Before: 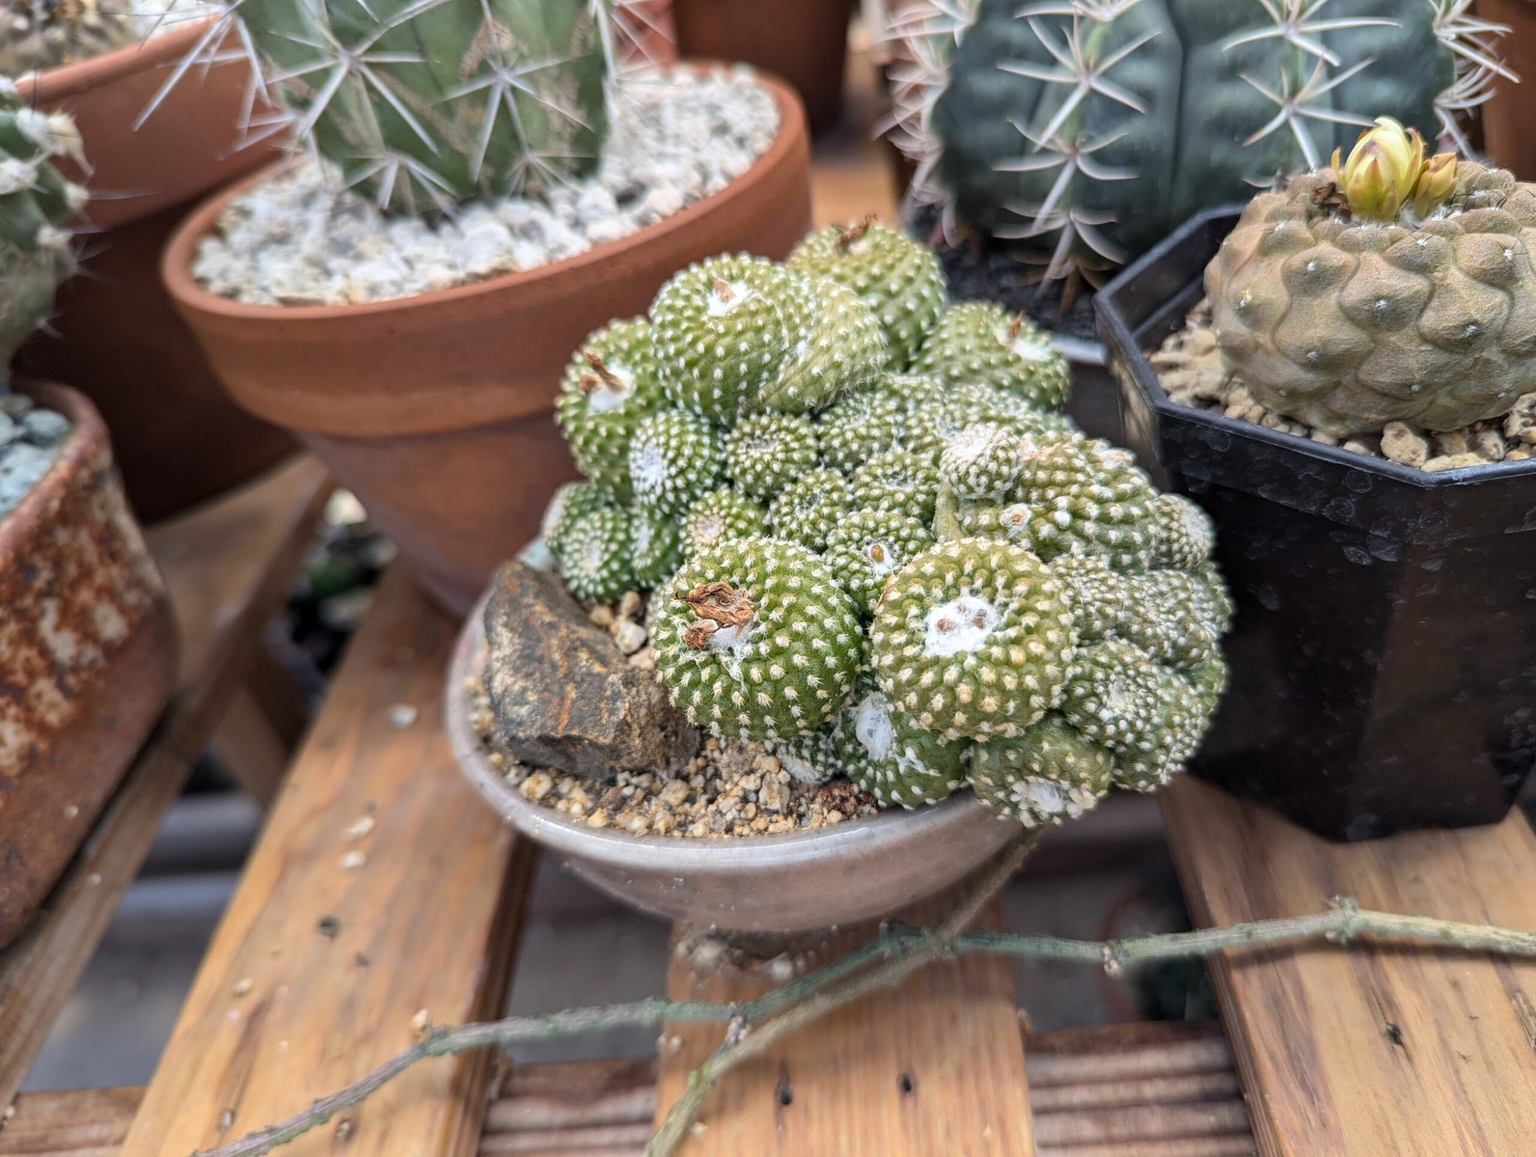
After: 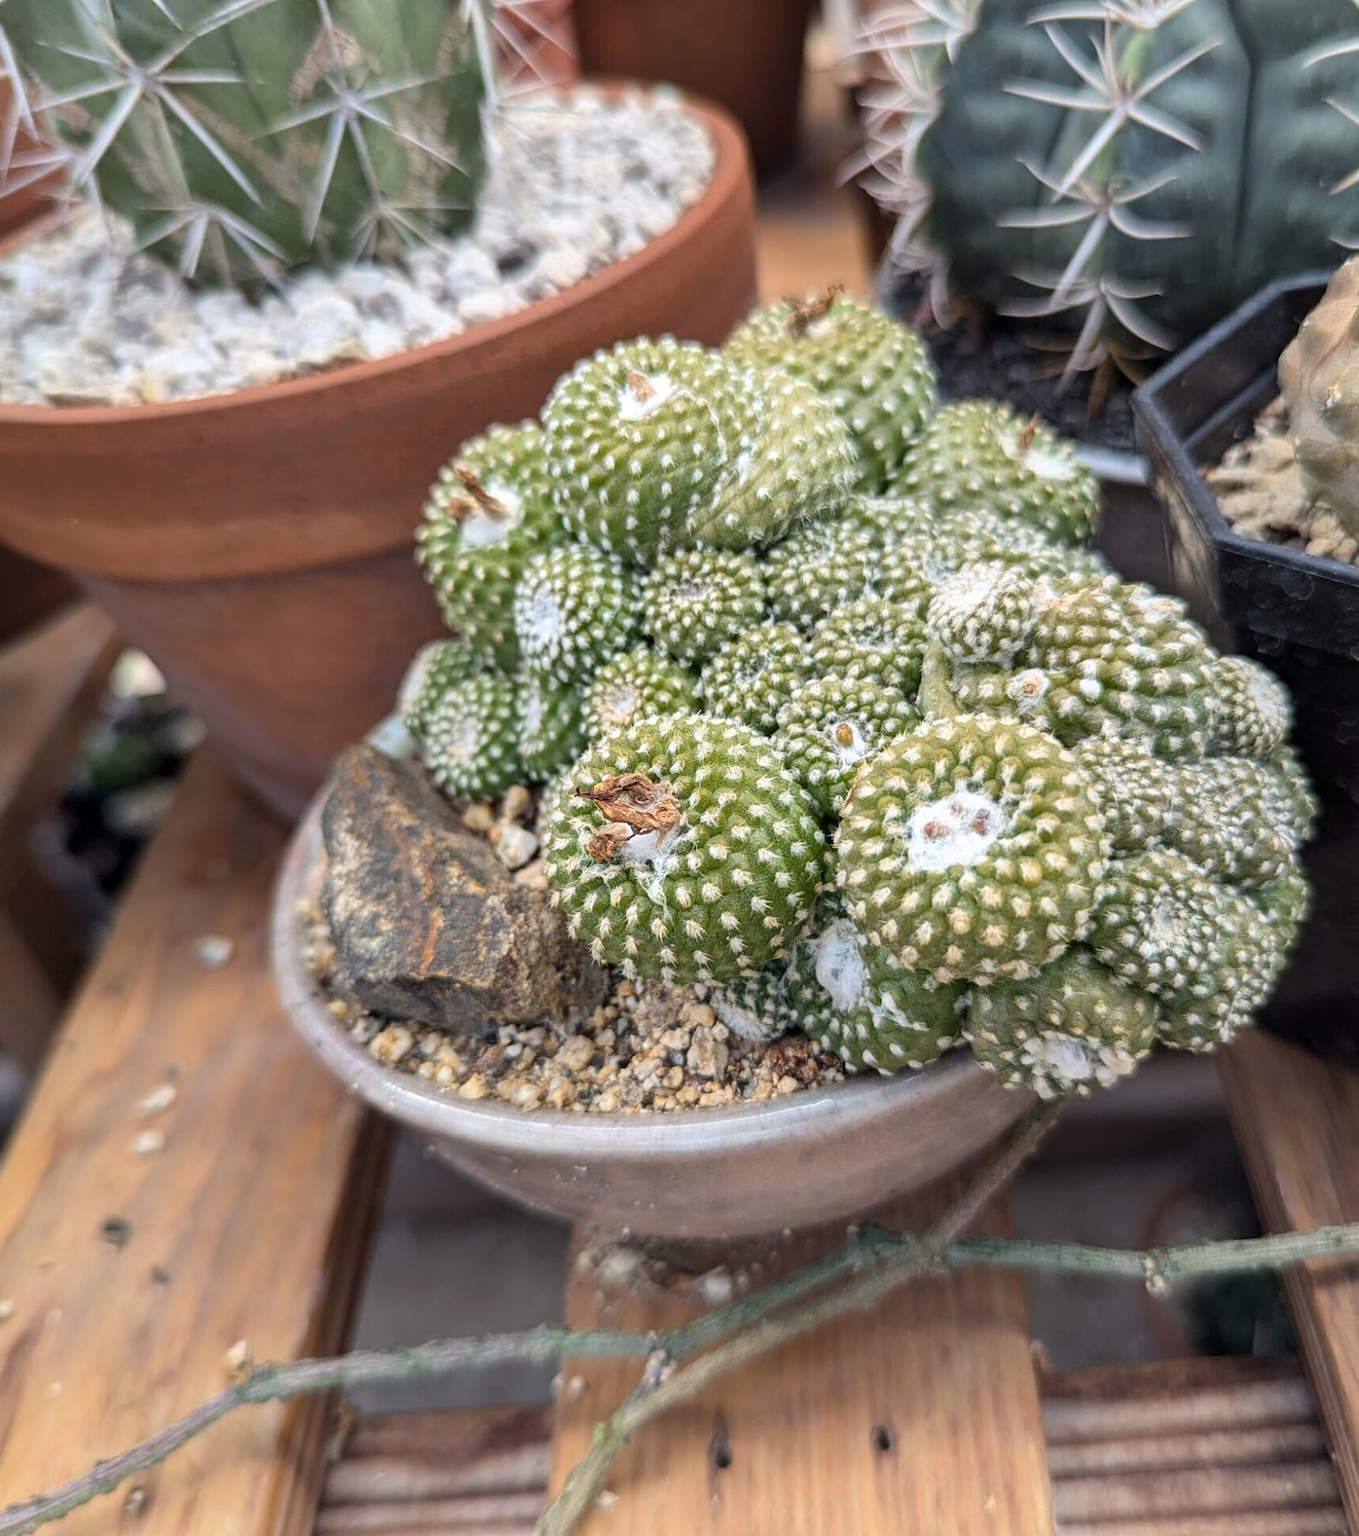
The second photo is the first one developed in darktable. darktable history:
tone equalizer: on, module defaults
crop and rotate: left 15.754%, right 17.579%
